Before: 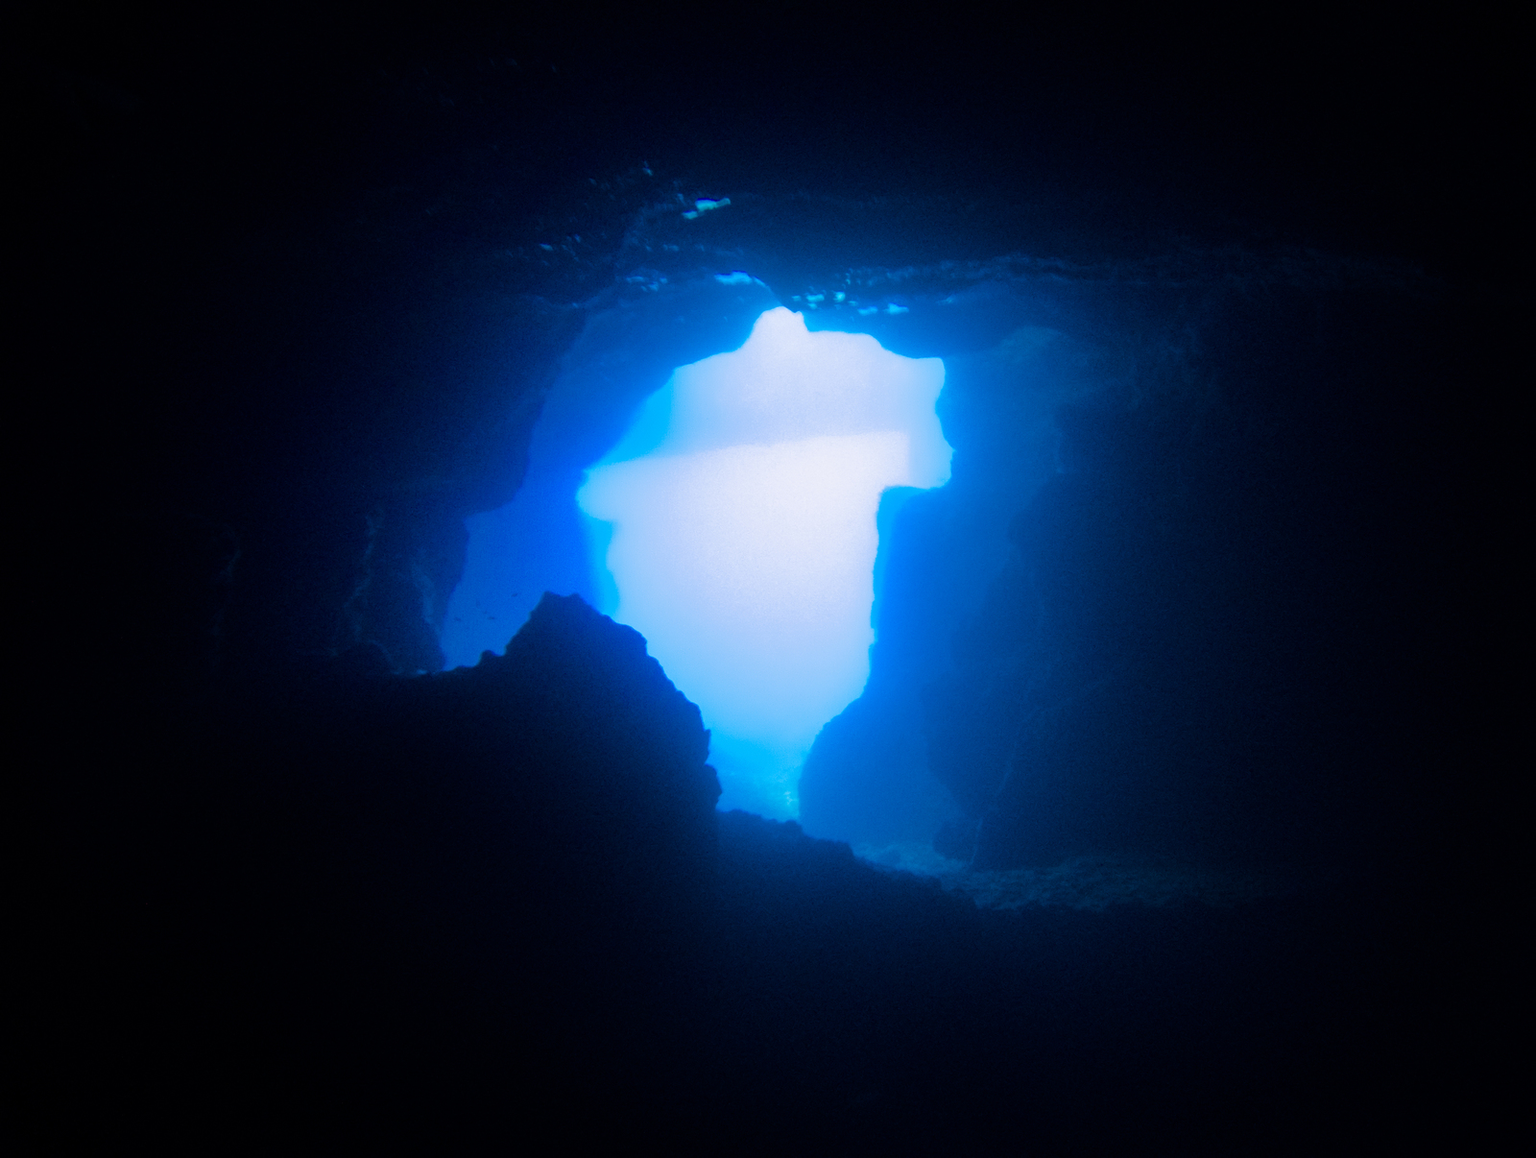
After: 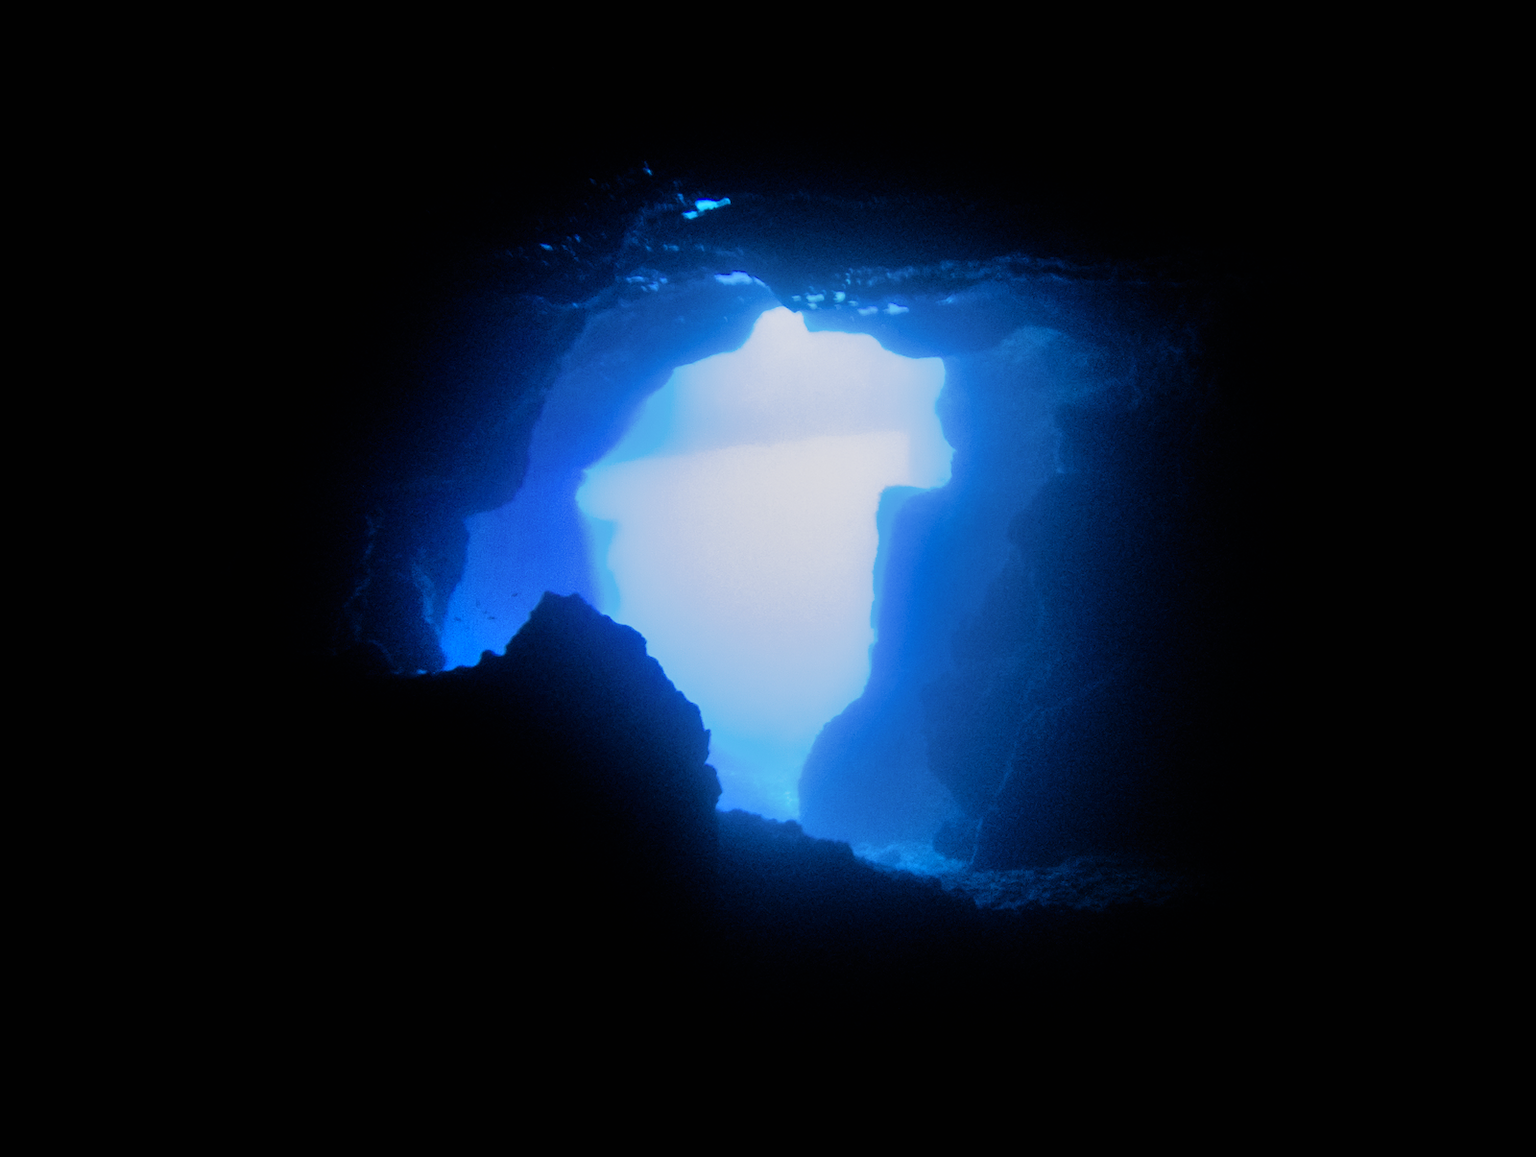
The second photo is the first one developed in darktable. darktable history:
shadows and highlights: low approximation 0.01, soften with gaussian
filmic rgb: black relative exposure -5.13 EV, white relative exposure 3.55 EV, hardness 3.18, contrast 1.2, highlights saturation mix -49.56%
